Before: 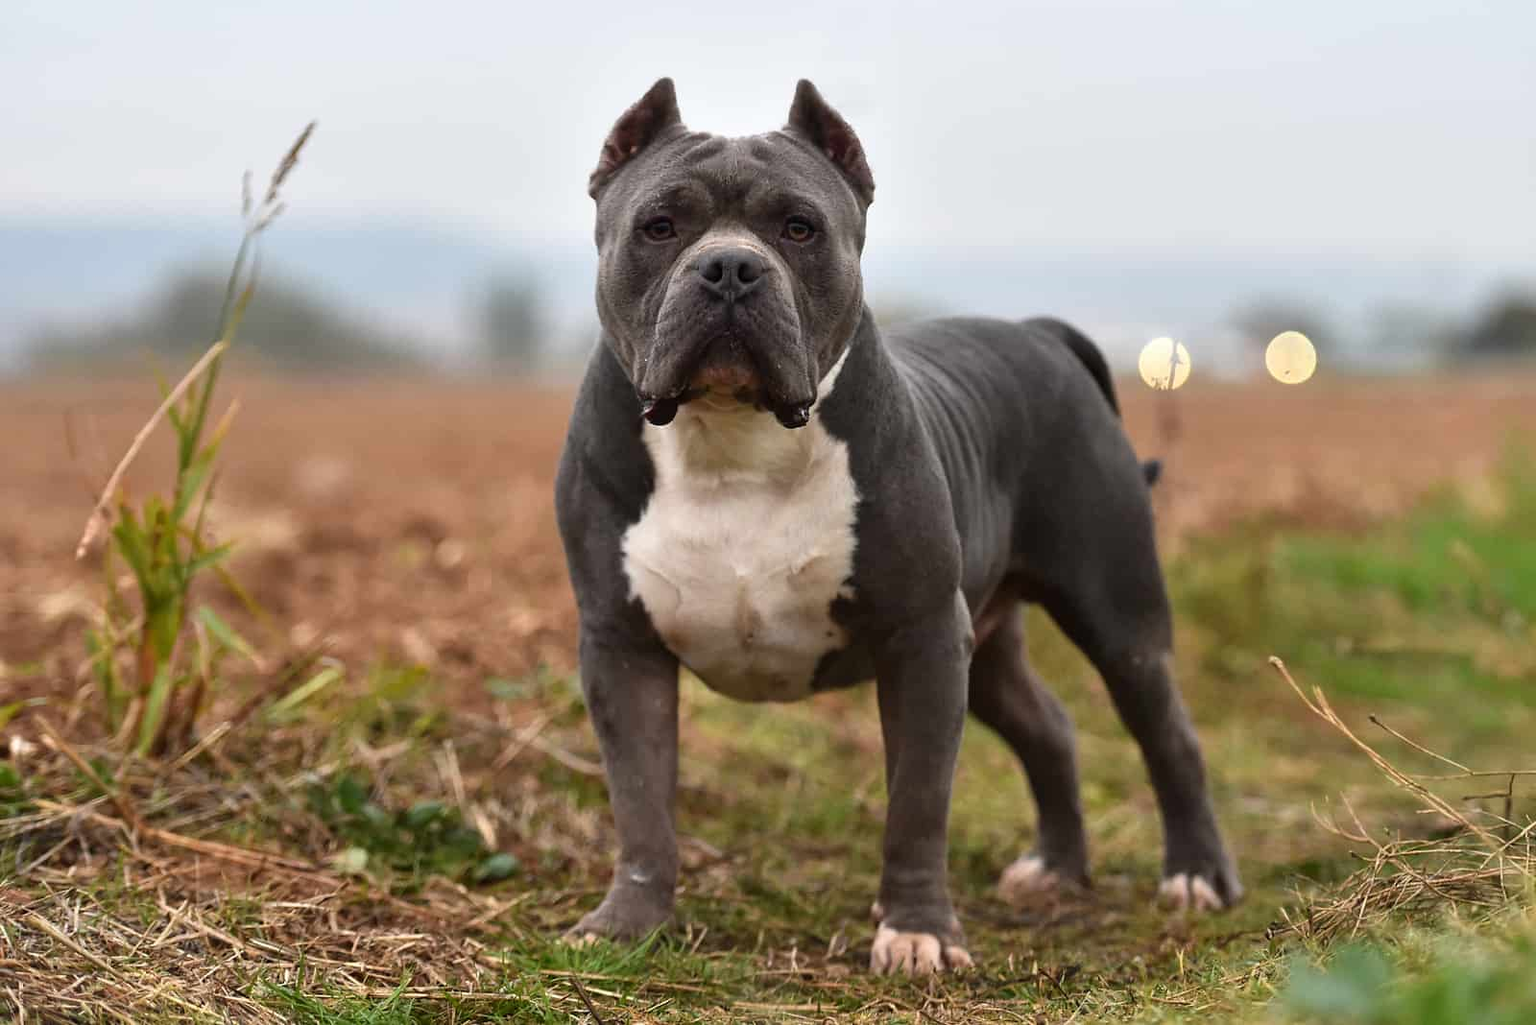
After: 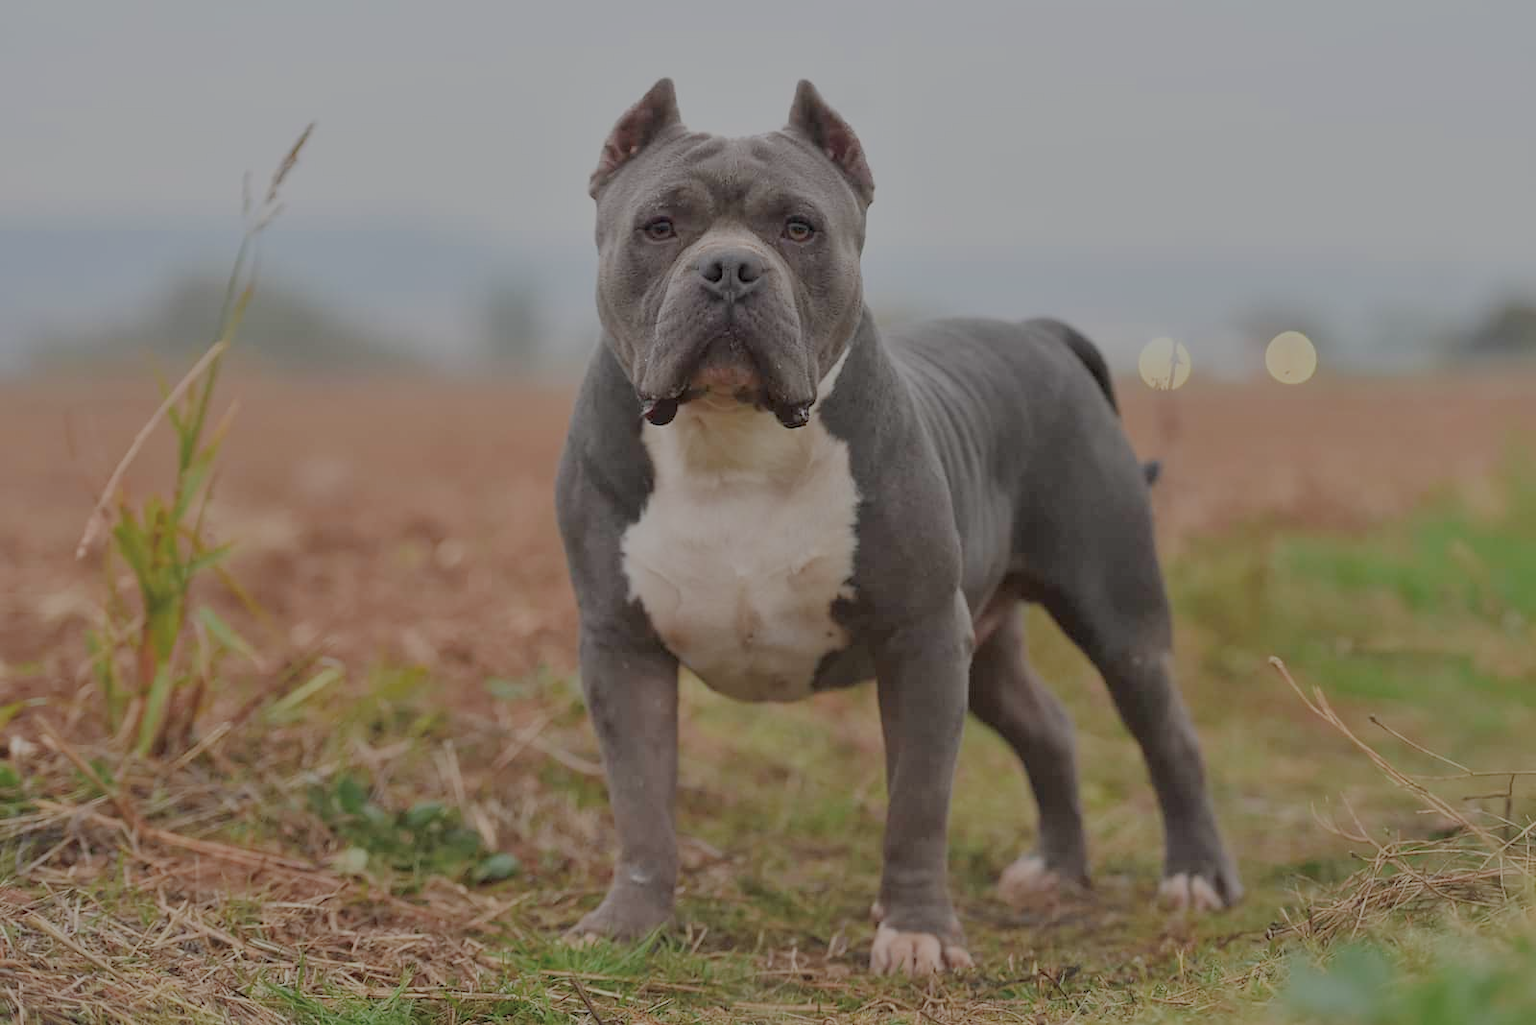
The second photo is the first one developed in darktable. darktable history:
filmic rgb: black relative exposure -13.9 EV, white relative exposure 7.96 EV, hardness 3.74, latitude 49.86%, contrast 0.503
